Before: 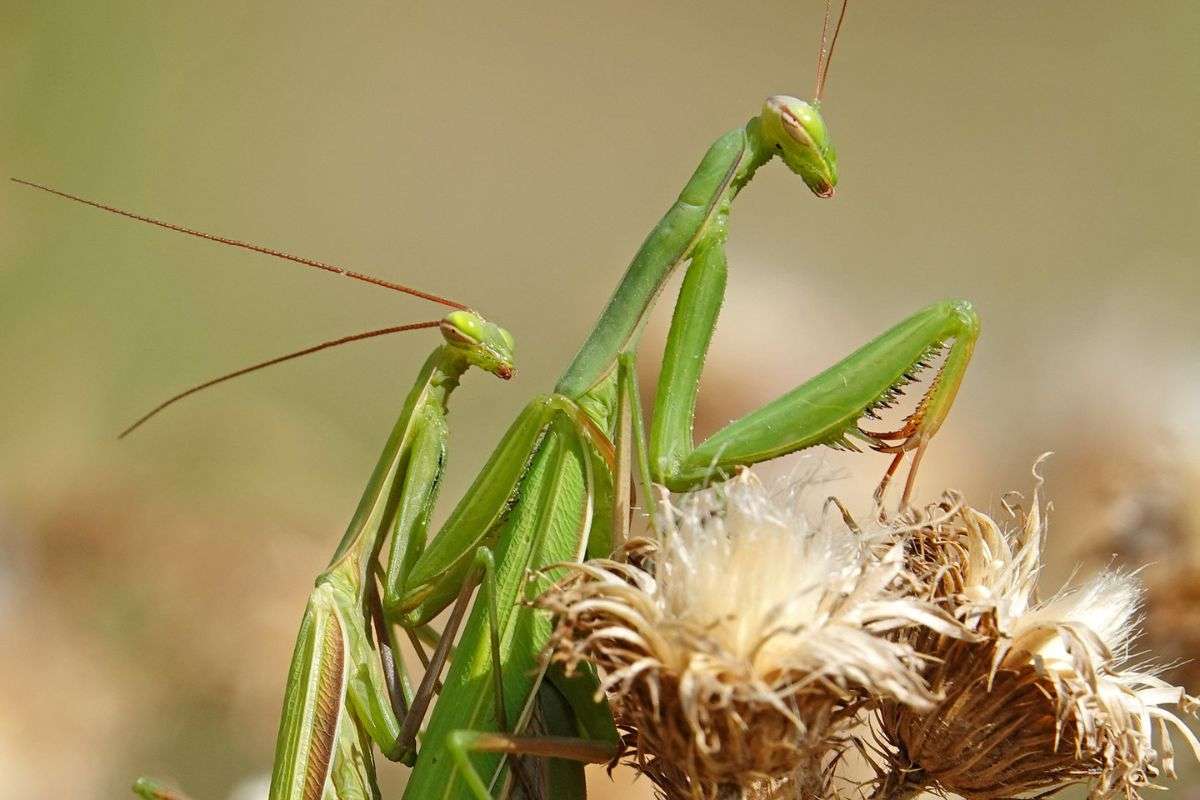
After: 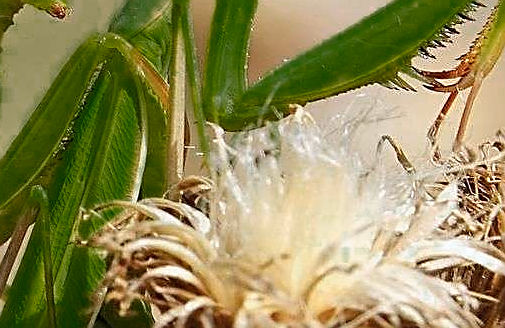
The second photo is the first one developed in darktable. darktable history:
white balance: red 0.98, blue 1.034
crop: left 37.221%, top 45.169%, right 20.63%, bottom 13.777%
color zones: curves: ch0 [(0.25, 0.5) (0.347, 0.092) (0.75, 0.5)]; ch1 [(0.25, 0.5) (0.33, 0.51) (0.75, 0.5)]
sharpen: radius 1.4, amount 1.25, threshold 0.7
